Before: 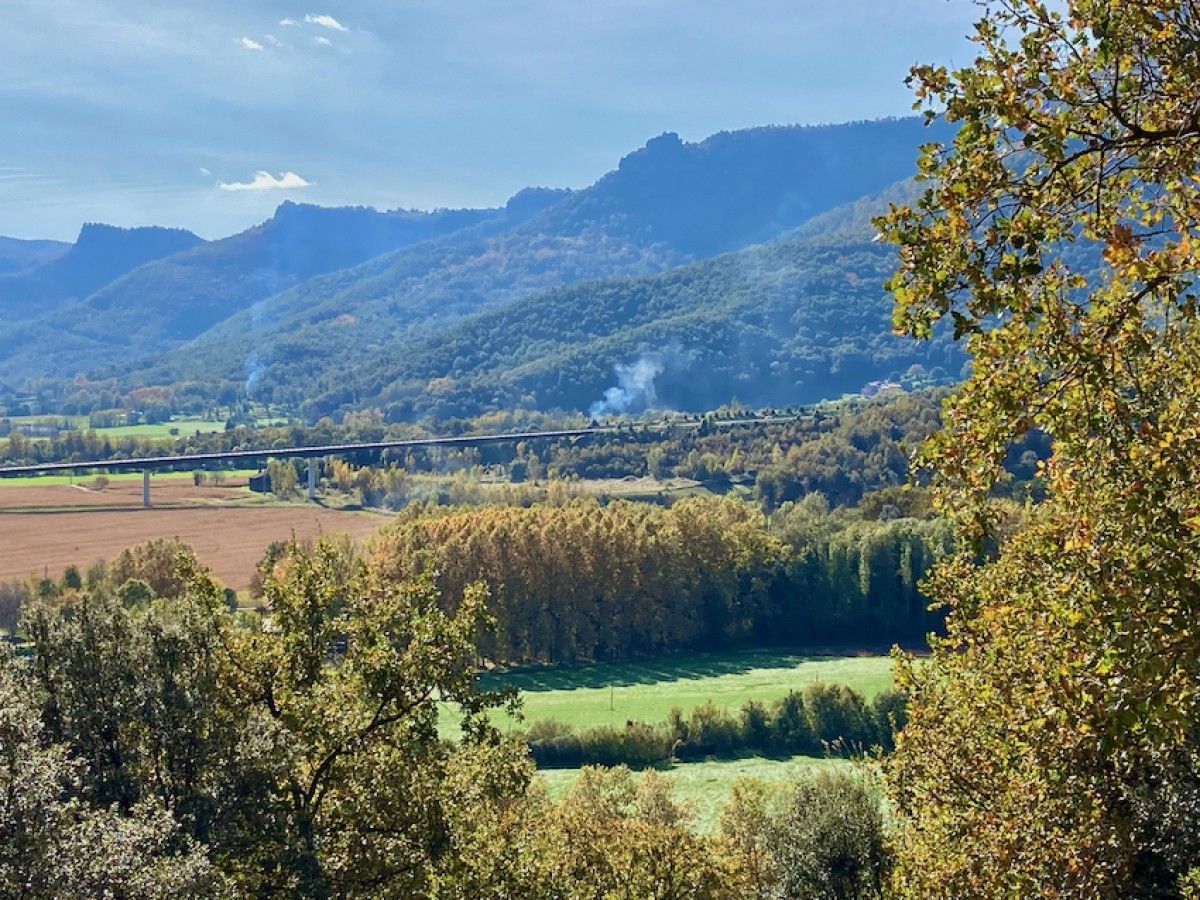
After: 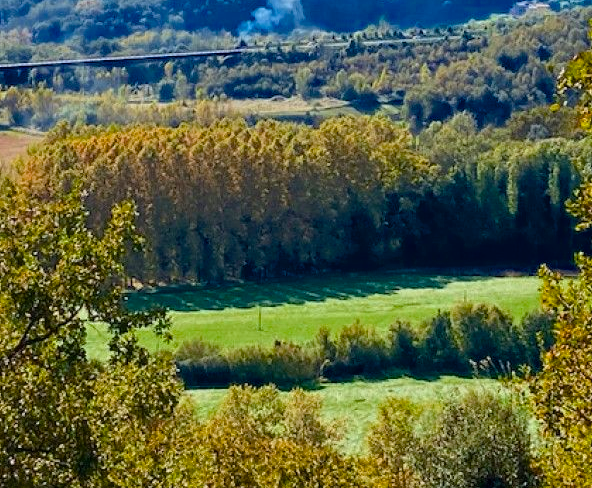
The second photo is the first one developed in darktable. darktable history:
exposure: compensate highlight preservation false
color balance rgb: perceptual saturation grading › global saturation 30.427%, global vibrance 6.912%, saturation formula JzAzBz (2021)
crop: left 29.385%, top 42.232%, right 21.28%, bottom 3.475%
